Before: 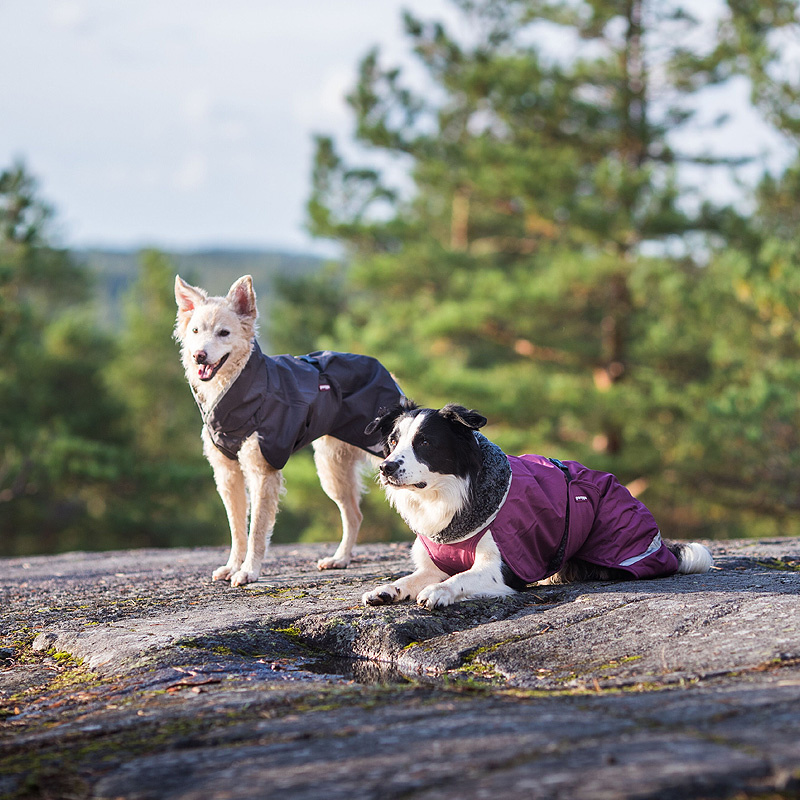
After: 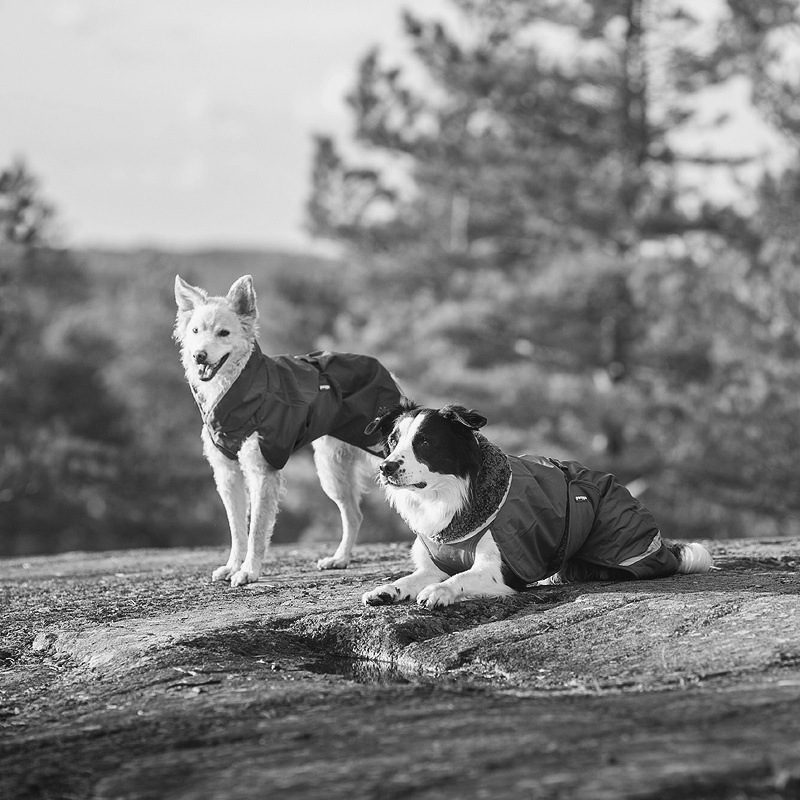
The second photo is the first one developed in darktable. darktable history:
color balance: lift [1.004, 1.002, 1.002, 0.998], gamma [1, 1.007, 1.002, 0.993], gain [1, 0.977, 1.013, 1.023], contrast -3.64%
monochrome: on, module defaults
